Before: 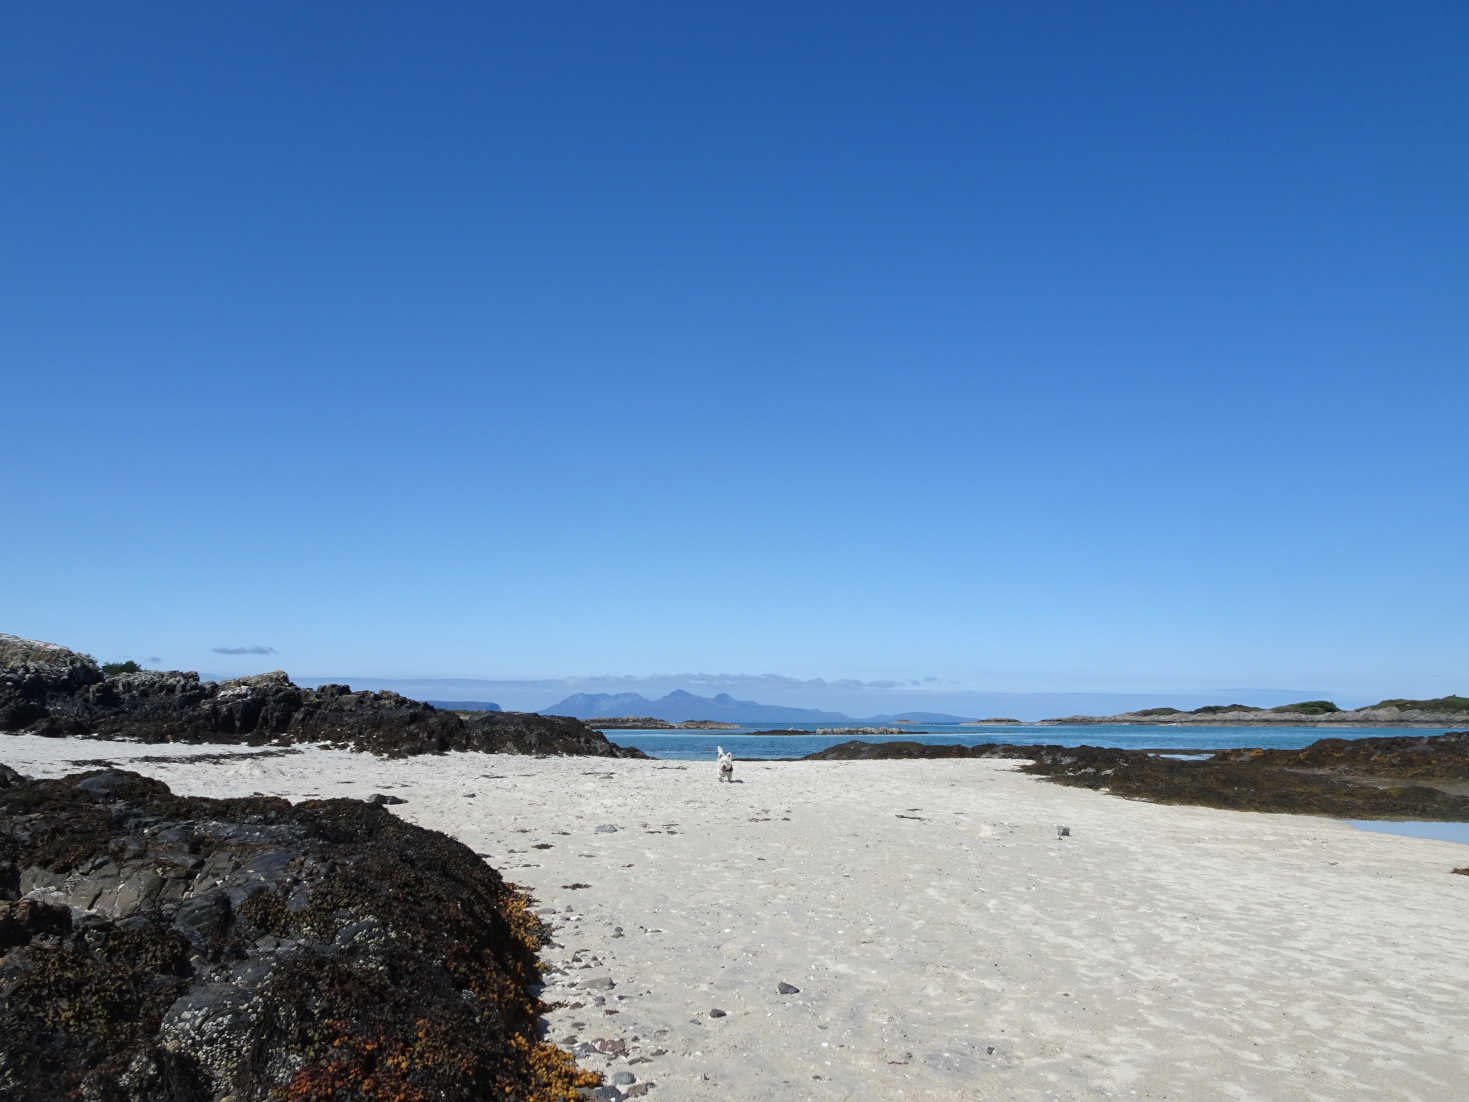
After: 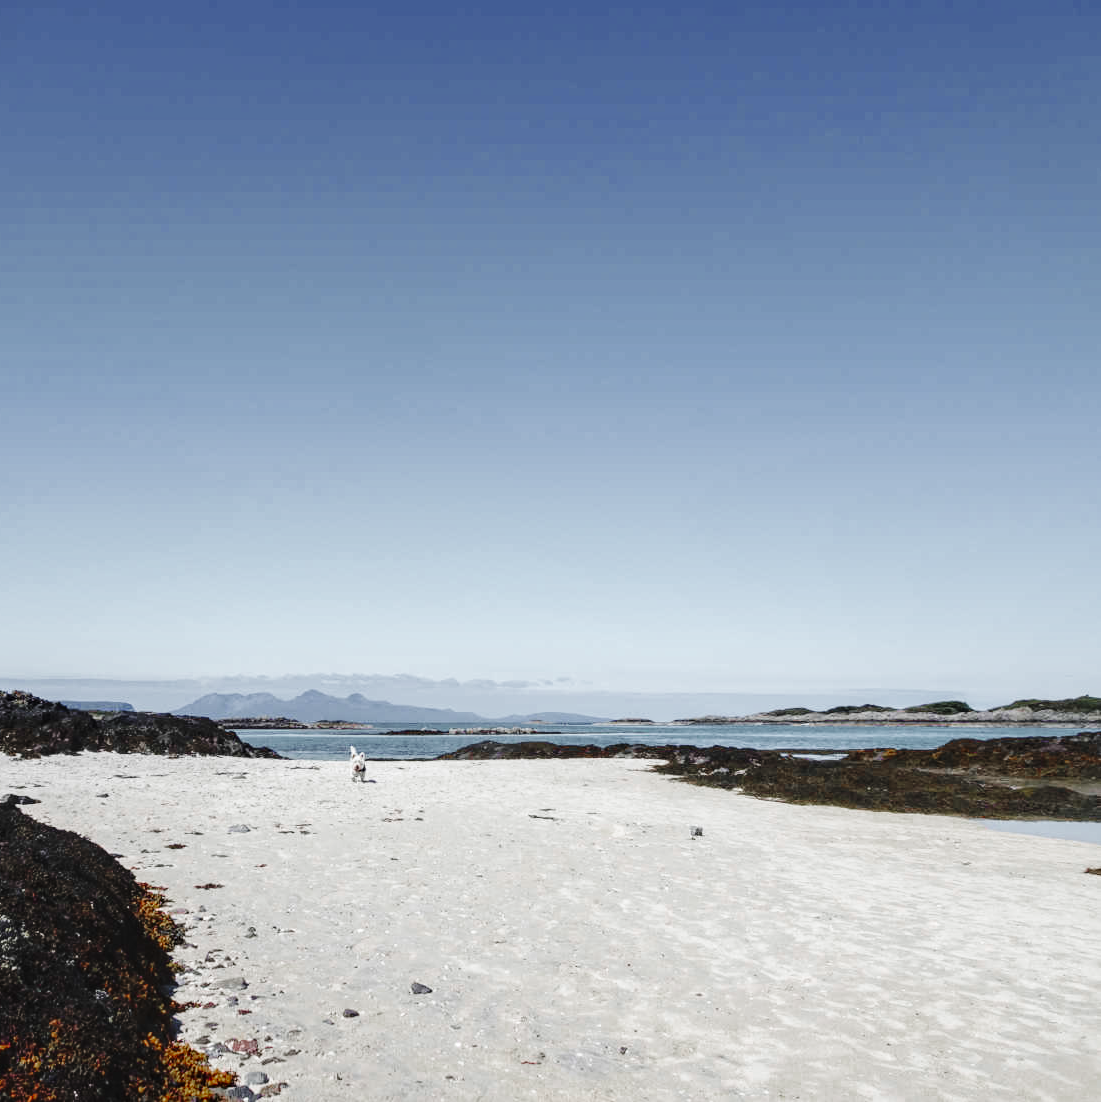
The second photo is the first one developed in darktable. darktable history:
base curve: curves: ch0 [(0, 0) (0.036, 0.025) (0.121, 0.166) (0.206, 0.329) (0.605, 0.79) (1, 1)], preserve colors none
color zones: curves: ch0 [(0, 0.48) (0.209, 0.398) (0.305, 0.332) (0.429, 0.493) (0.571, 0.5) (0.714, 0.5) (0.857, 0.5) (1, 0.48)]; ch1 [(0, 0.736) (0.143, 0.625) (0.225, 0.371) (0.429, 0.256) (0.571, 0.241) (0.714, 0.213) (0.857, 0.48) (1, 0.736)]; ch2 [(0, 0.448) (0.143, 0.498) (0.286, 0.5) (0.429, 0.5) (0.571, 0.5) (0.714, 0.5) (0.857, 0.5) (1, 0.448)]
local contrast: on, module defaults
crop and rotate: left 25.049%
velvia: strength 16.47%
